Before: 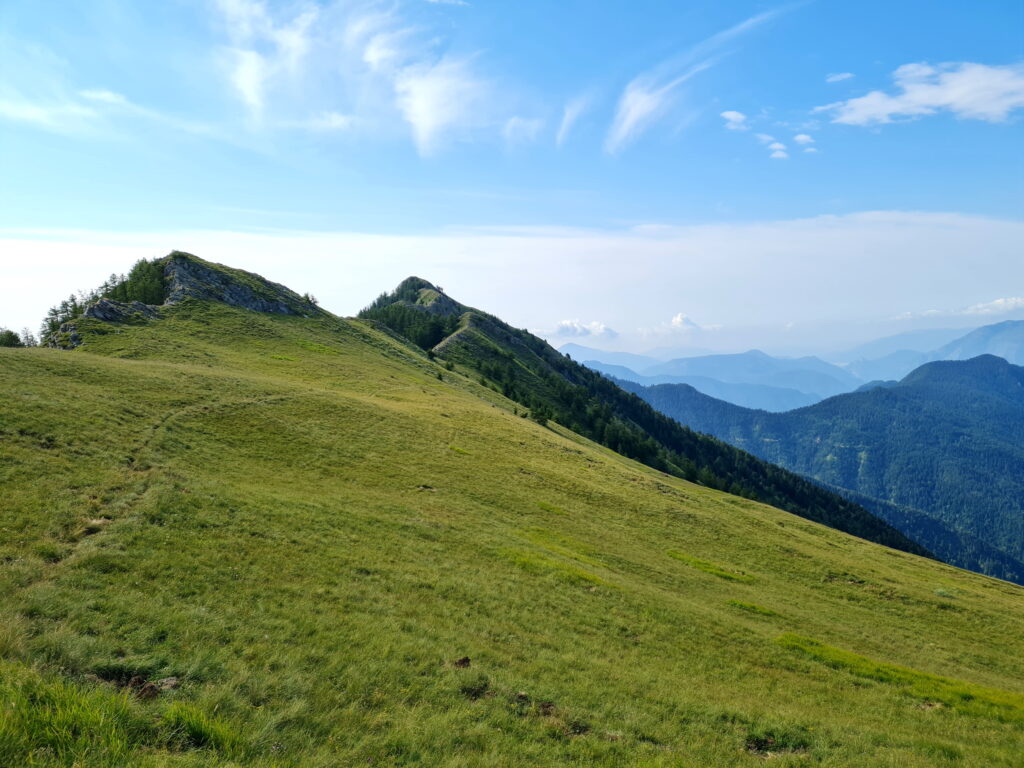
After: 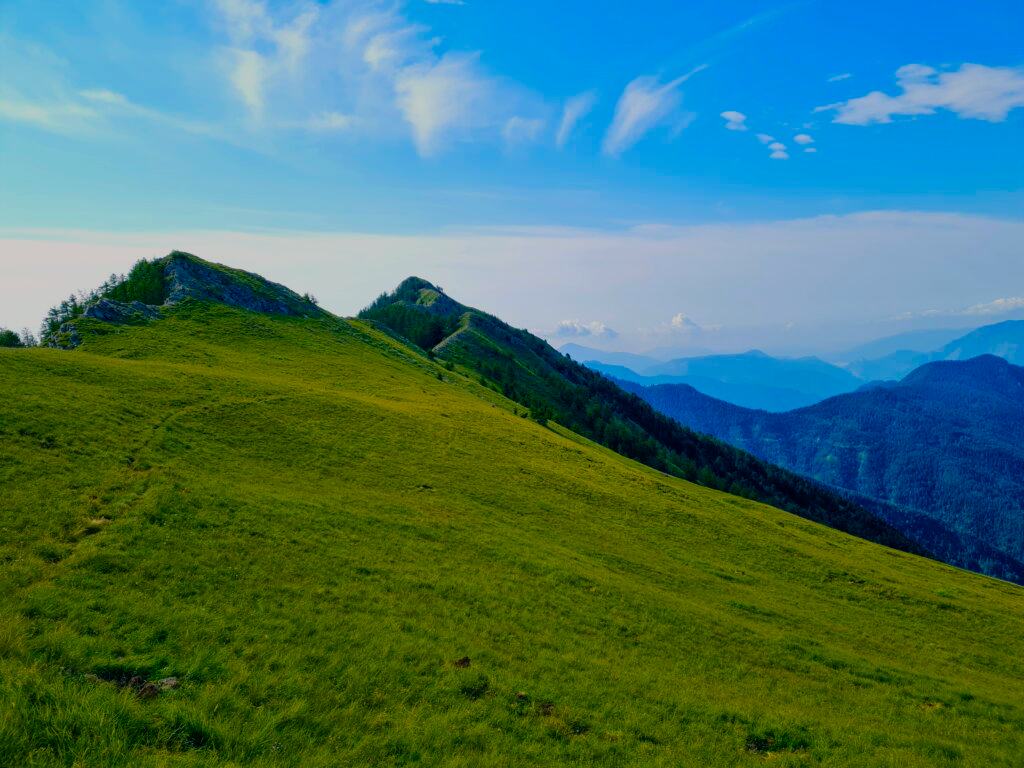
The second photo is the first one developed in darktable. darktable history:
exposure: black level correction 0, exposure -0.771 EV, compensate highlight preservation false
color balance rgb: shadows lift › chroma 7.562%, shadows lift › hue 246.36°, highlights gain › chroma 0.729%, highlights gain › hue 55.36°, linear chroma grading › global chroma 22.815%, perceptual saturation grading › global saturation 36.869%, perceptual saturation grading › shadows 34.987%, global vibrance 9.66%
